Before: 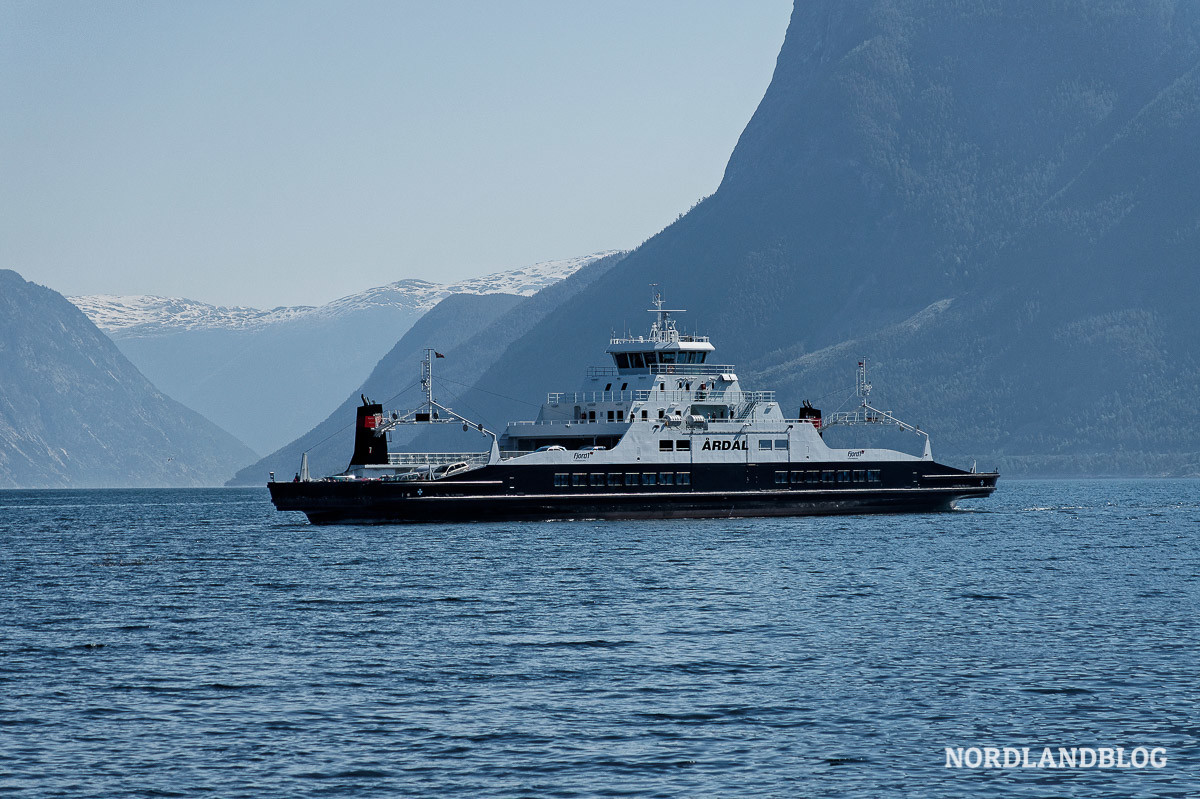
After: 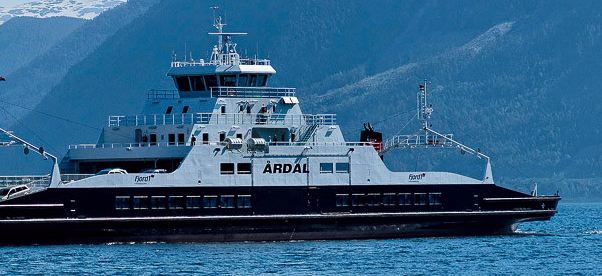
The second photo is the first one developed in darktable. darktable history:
color balance rgb: perceptual saturation grading › global saturation 25%, global vibrance 20%
local contrast: mode bilateral grid, contrast 20, coarseness 50, detail 120%, midtone range 0.2
color balance: lift [1, 1, 0.999, 1.001], gamma [1, 1.003, 1.005, 0.995], gain [1, 0.992, 0.988, 1.012], contrast 5%, output saturation 110%
crop: left 36.607%, top 34.735%, right 13.146%, bottom 30.611%
